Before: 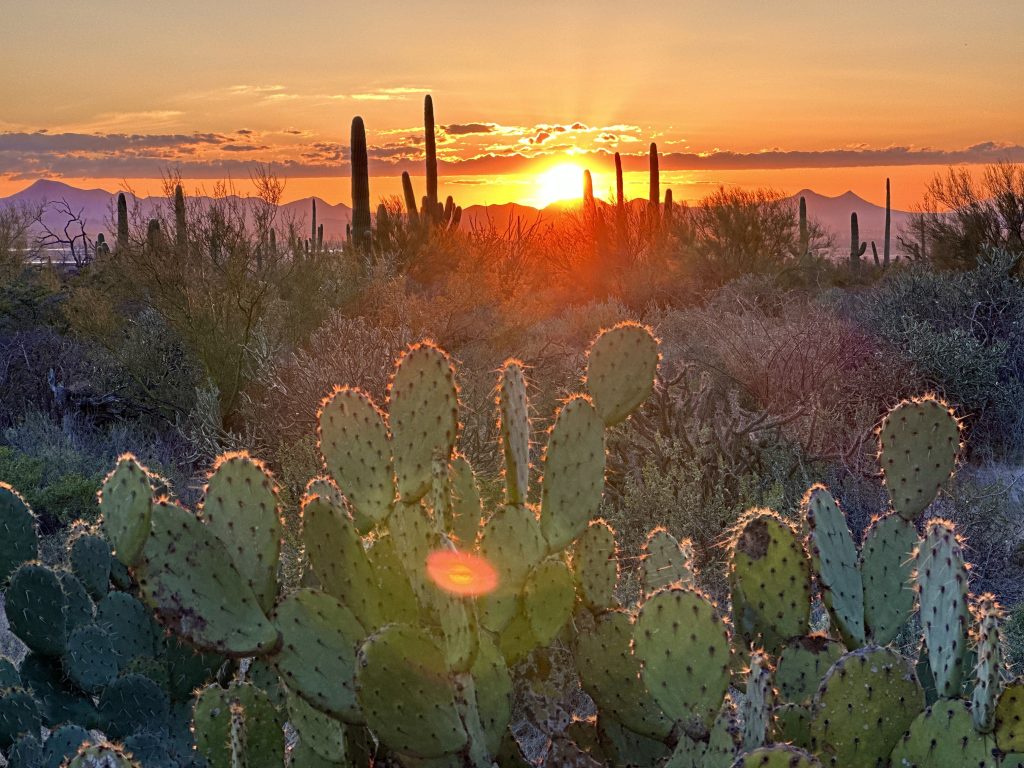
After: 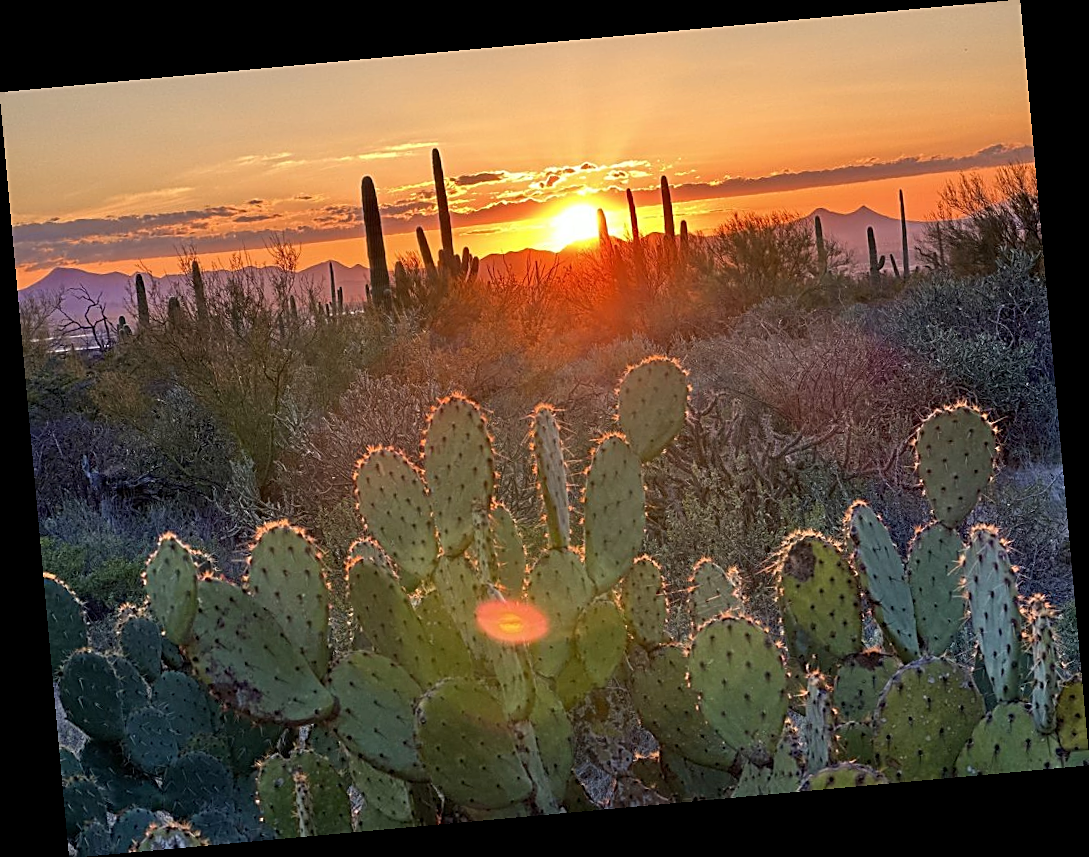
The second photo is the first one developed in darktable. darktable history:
sharpen: on, module defaults
rotate and perspective: rotation -5.2°, automatic cropping off
